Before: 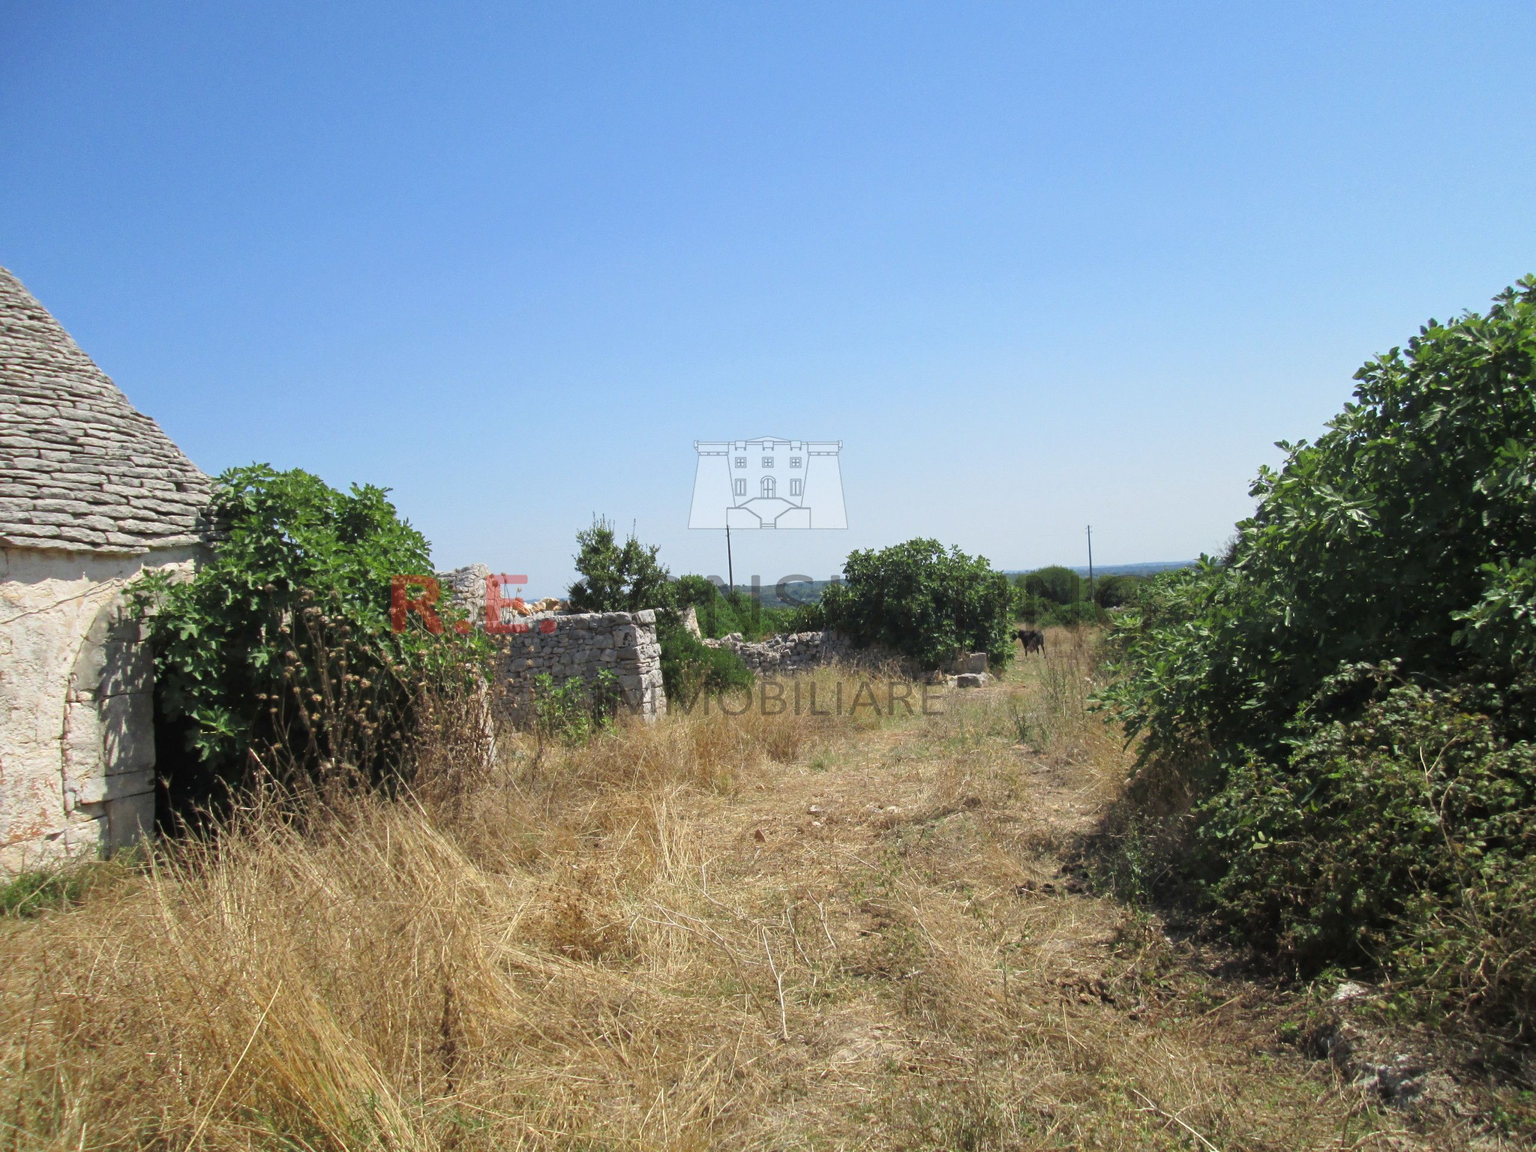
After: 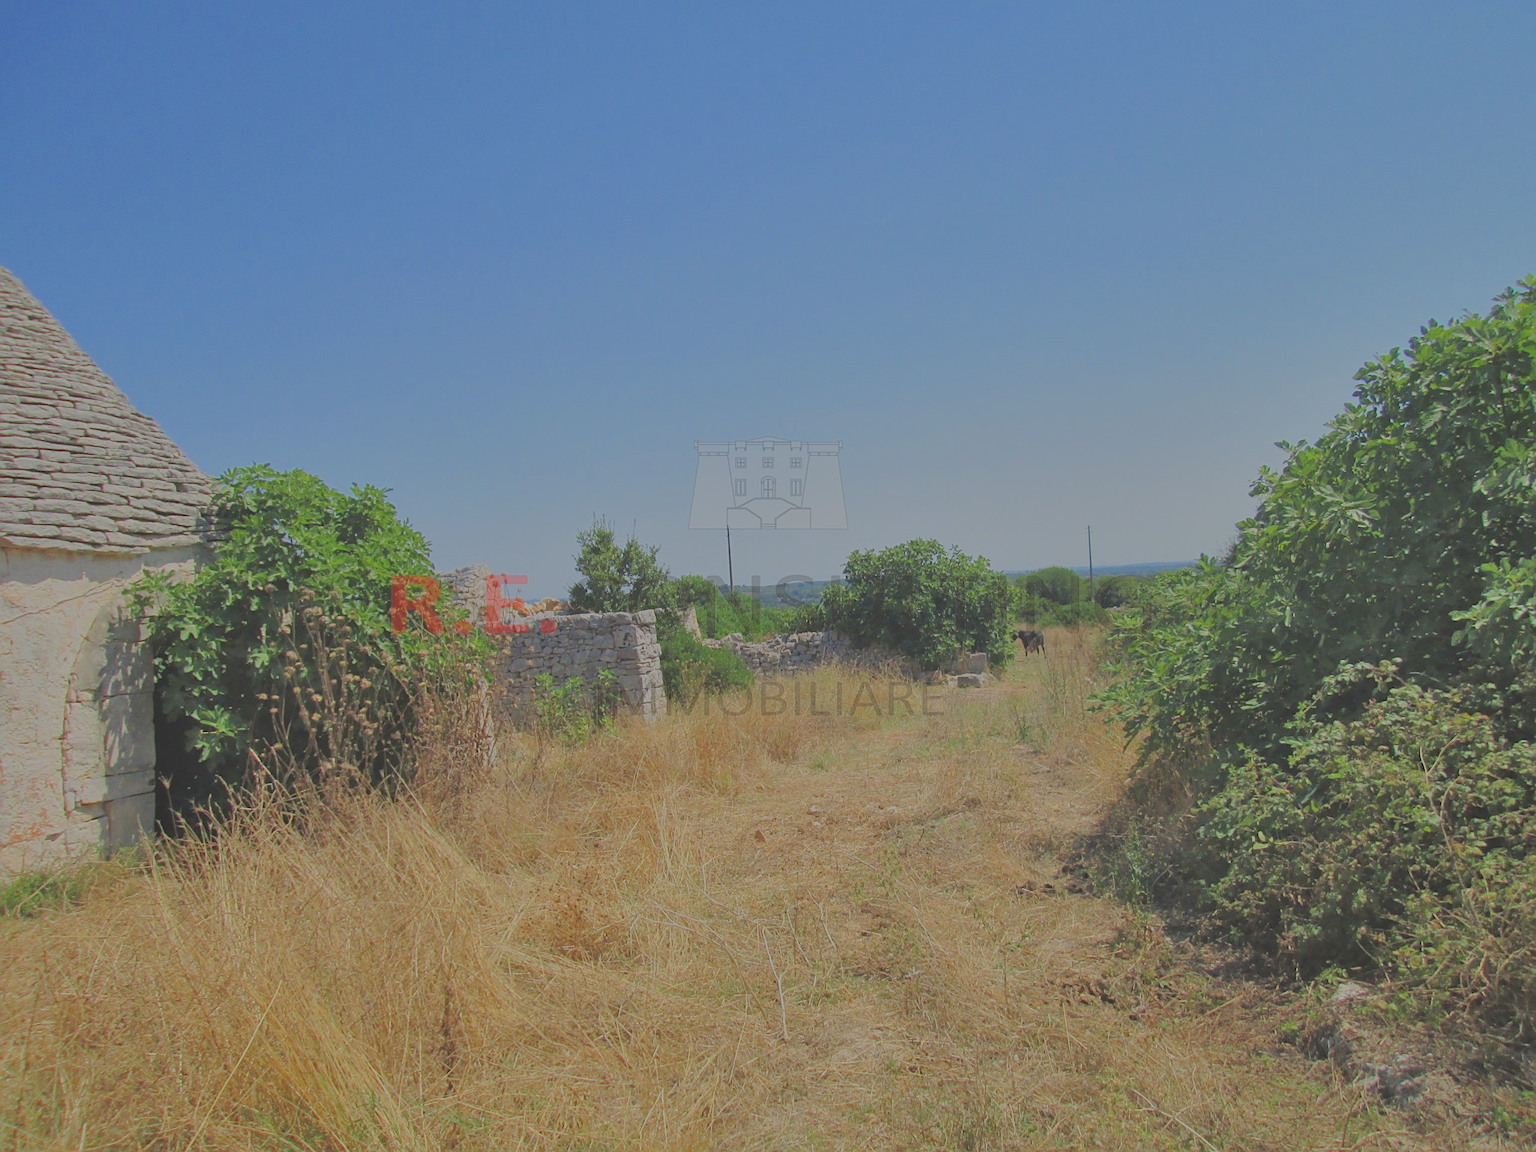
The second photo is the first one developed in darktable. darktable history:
filmic rgb: black relative exposure -8 EV, white relative exposure 8.02 EV, threshold 3.04 EV, target black luminance 0%, hardness 2.45, latitude 76.07%, contrast 0.574, shadows ↔ highlights balance 0.016%, preserve chrominance RGB euclidean norm (legacy), color science v4 (2020), enable highlight reconstruction true
sharpen: on, module defaults
shadows and highlights: shadows 61.3, shadows color adjustment 97.99%, highlights color adjustment 59.37%, soften with gaussian
exposure: black level correction -0.006, exposure 1 EV, compensate highlight preservation false
